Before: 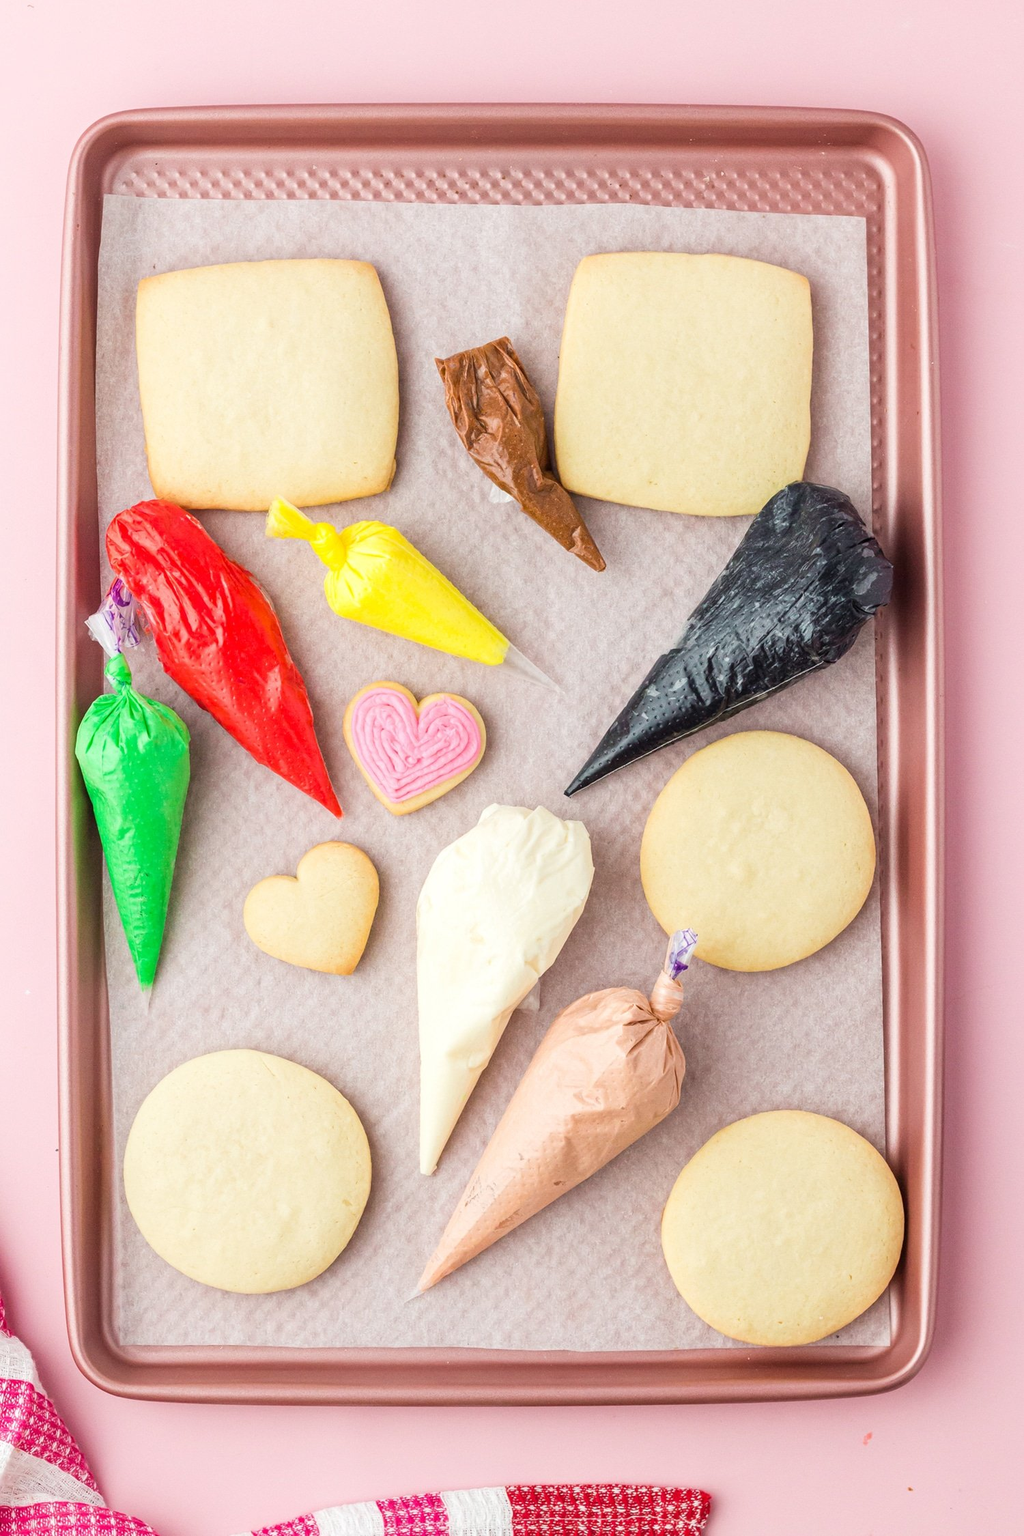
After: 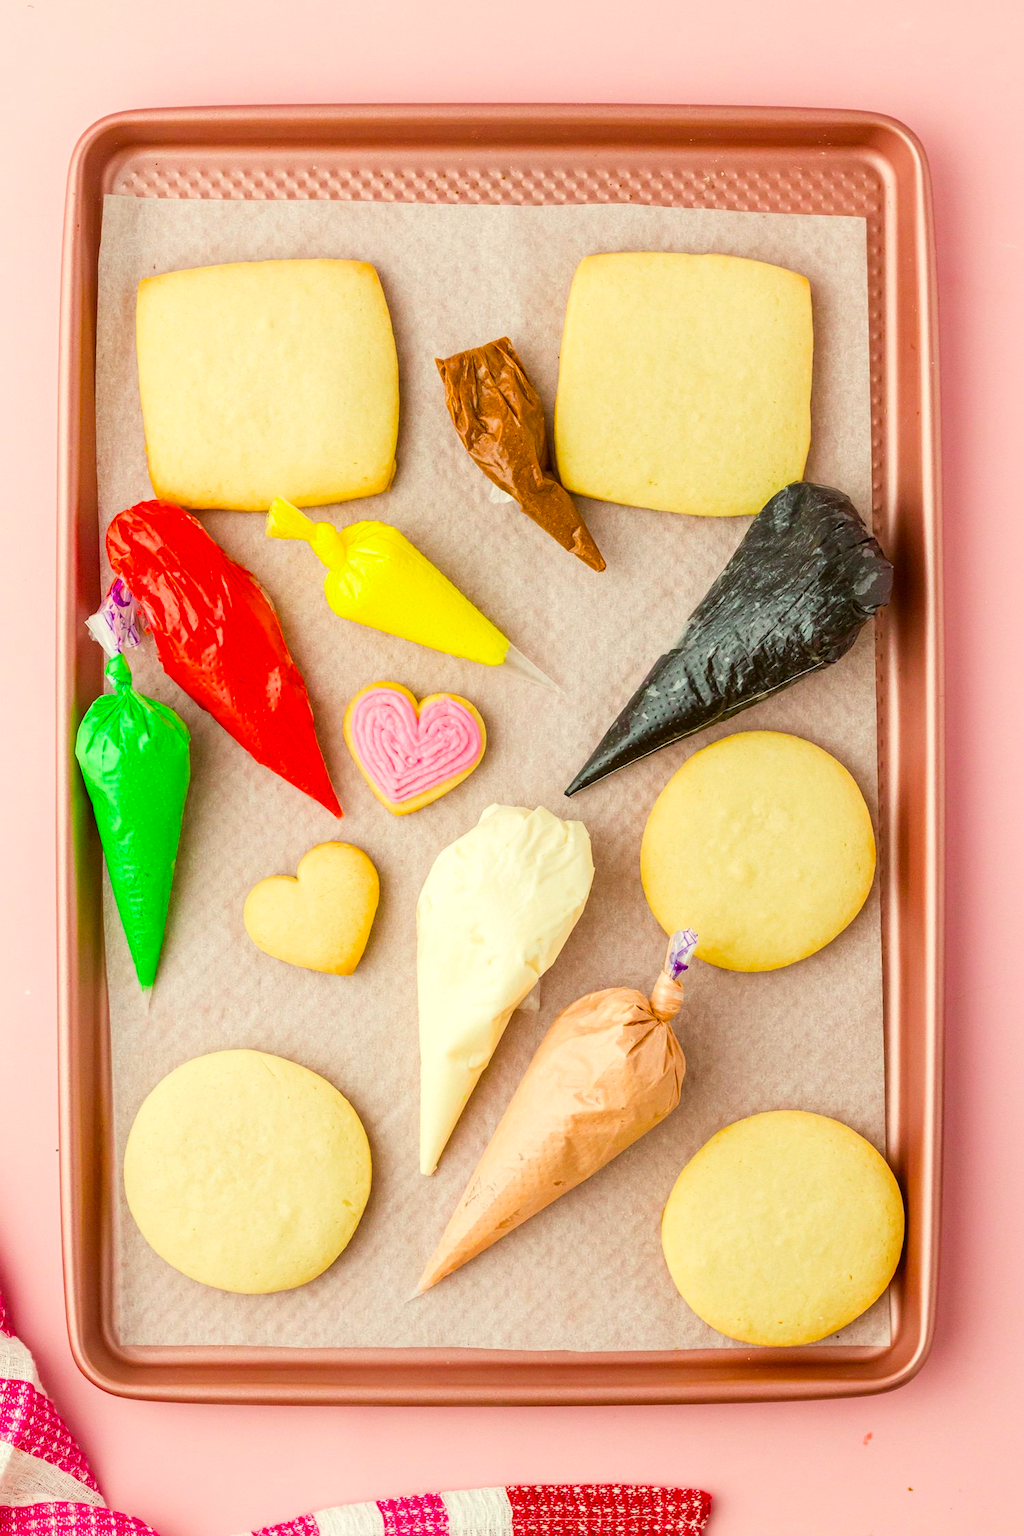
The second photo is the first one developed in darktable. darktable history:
color balance rgb: linear chroma grading › global chroma 15%, perceptual saturation grading › global saturation 30%
color correction: highlights a* -1.43, highlights b* 10.12, shadows a* 0.395, shadows b* 19.35
